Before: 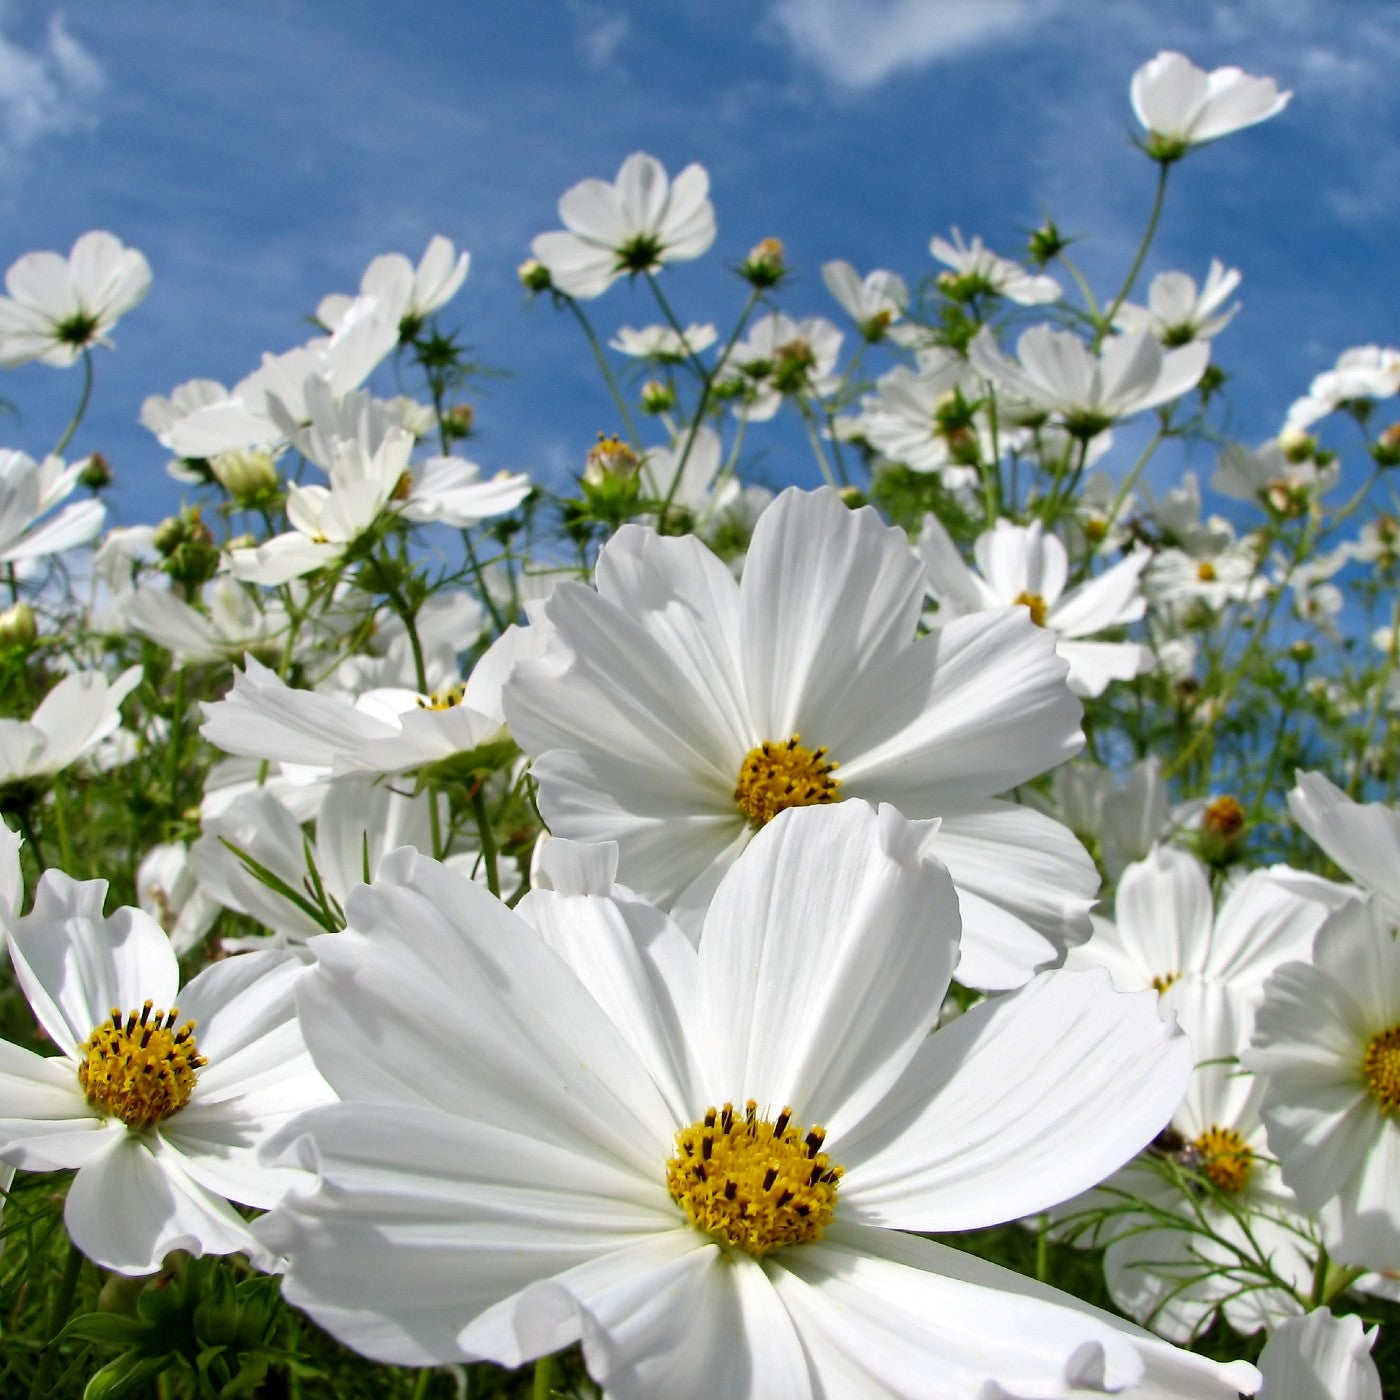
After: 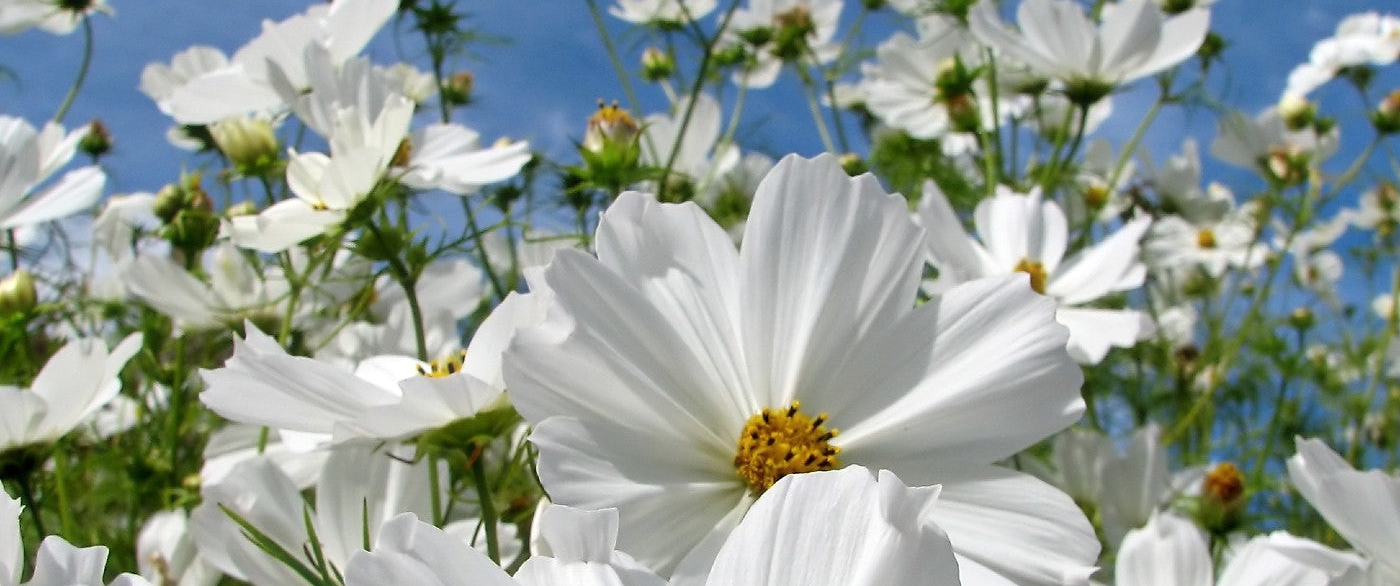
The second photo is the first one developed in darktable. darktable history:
sharpen: amount 0.2
crop and rotate: top 23.84%, bottom 34.294%
haze removal: strength -0.05
